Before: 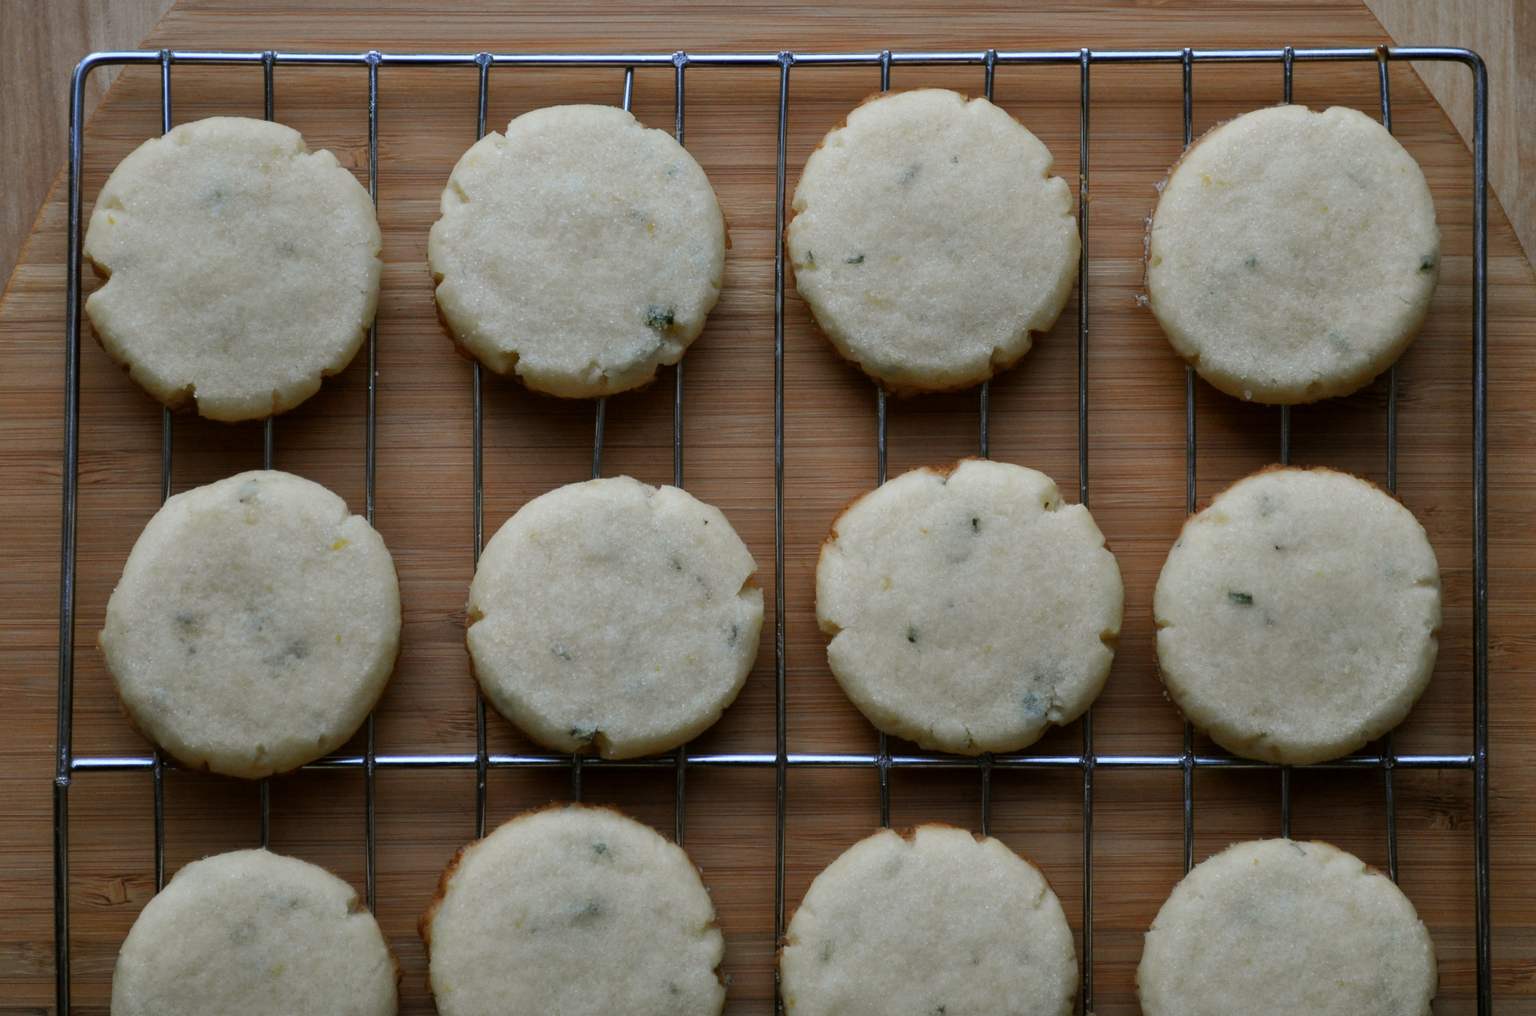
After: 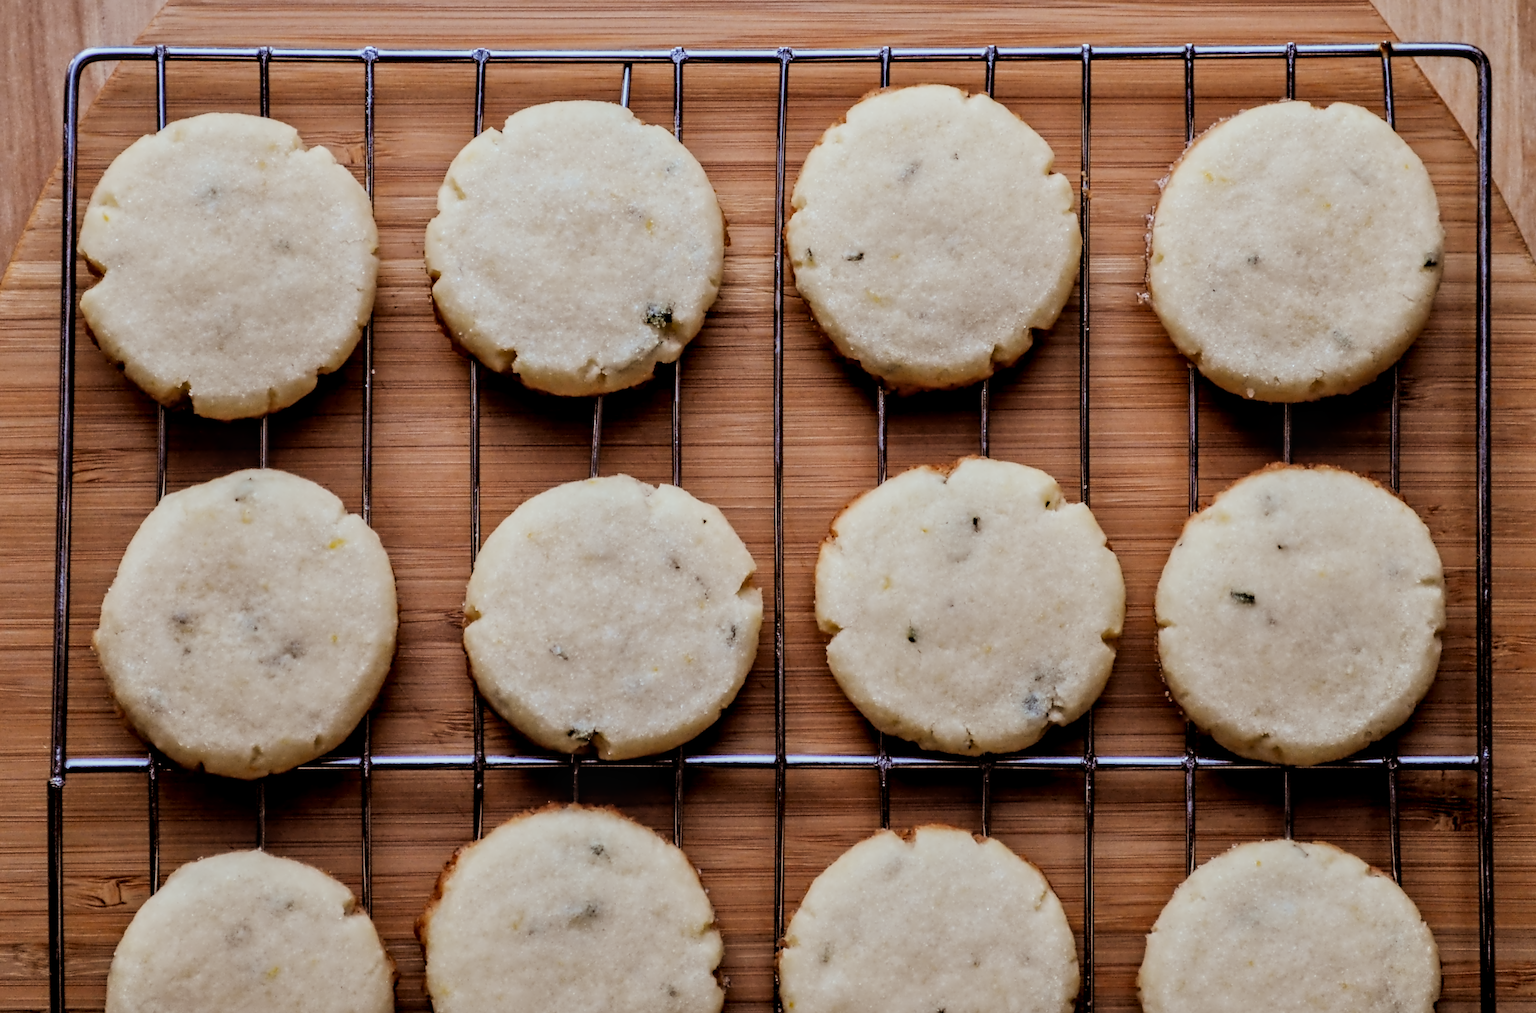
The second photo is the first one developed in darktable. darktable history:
crop: left 0.434%, top 0.485%, right 0.244%, bottom 0.386%
exposure: black level correction 0, exposure 1.388 EV, compensate exposure bias true, compensate highlight preservation false
contrast equalizer: octaves 7, y [[0.5, 0.542, 0.583, 0.625, 0.667, 0.708], [0.5 ×6], [0.5 ×6], [0, 0.033, 0.067, 0.1, 0.133, 0.167], [0, 0.05, 0.1, 0.15, 0.2, 0.25]]
rgb levels: mode RGB, independent channels, levels [[0, 0.474, 1], [0, 0.5, 1], [0, 0.5, 1]]
filmic rgb: black relative exposure -6.98 EV, white relative exposure 5.63 EV, hardness 2.86
velvia: on, module defaults
local contrast: on, module defaults
